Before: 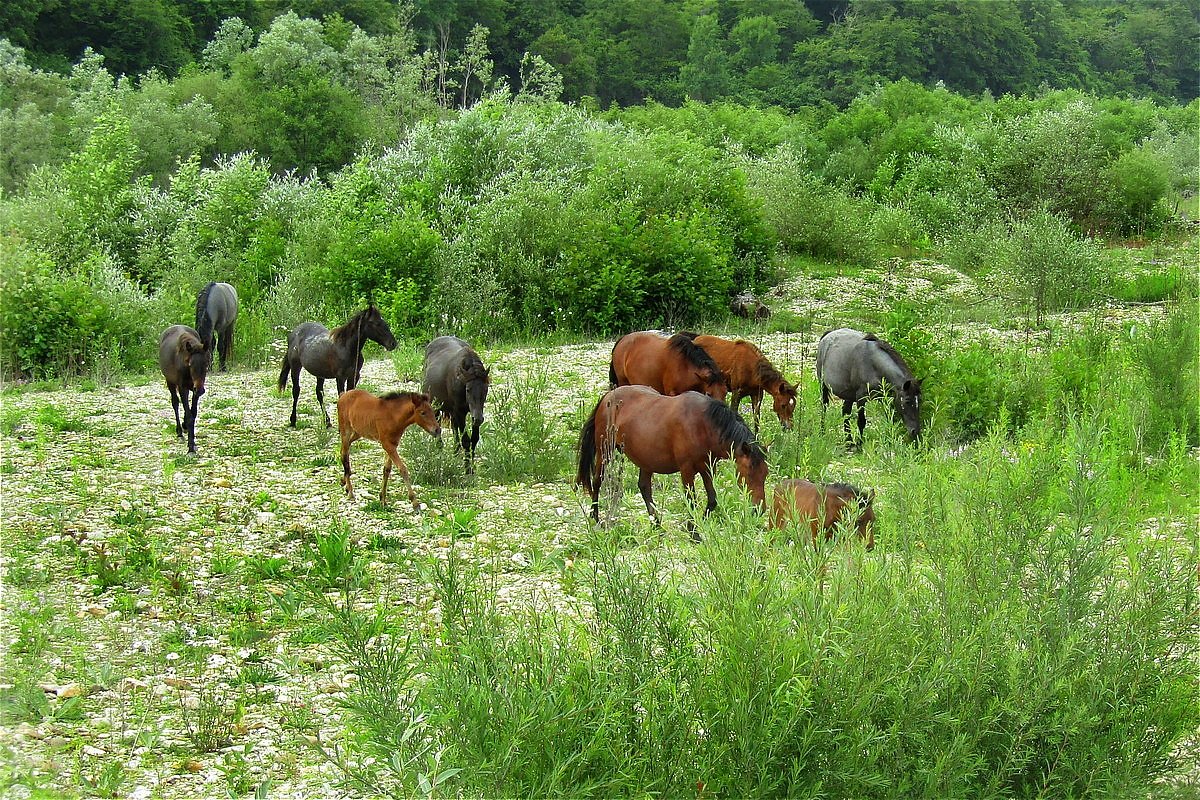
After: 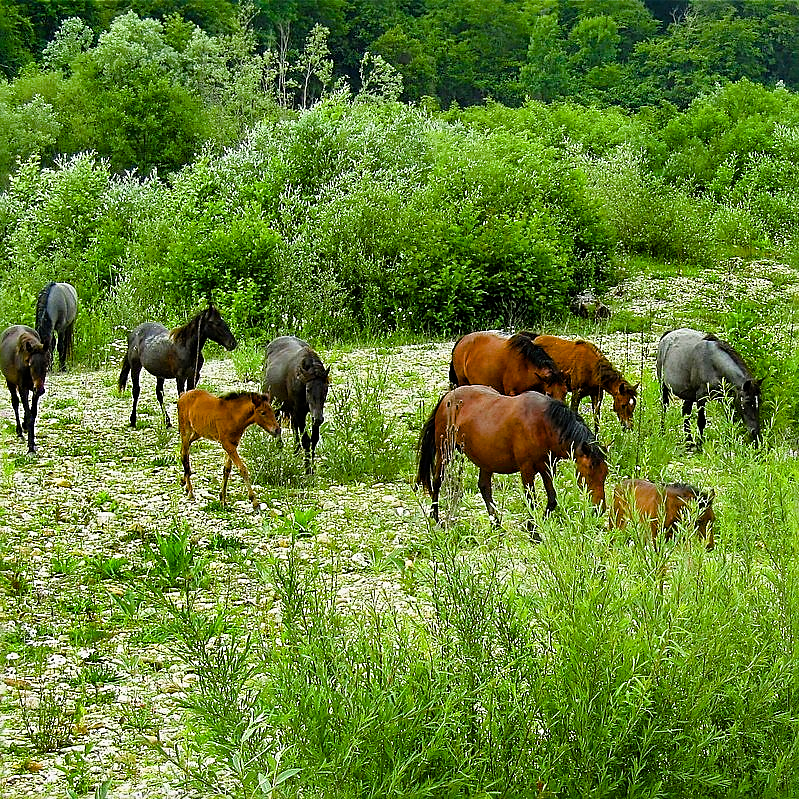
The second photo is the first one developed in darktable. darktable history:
filmic rgb: black relative exposure -12.08 EV, white relative exposure 2.82 EV, target black luminance 0%, hardness 8.09, latitude 70.11%, contrast 1.139, highlights saturation mix 10.61%, shadows ↔ highlights balance -0.391%
shadows and highlights: shadows 33.33, highlights -47.51, compress 49.63%, highlights color adjustment 73.59%, soften with gaussian
crop and rotate: left 13.412%, right 19.948%
color balance rgb: highlights gain › chroma 0.2%, highlights gain › hue 332.99°, linear chroma grading › global chroma 14.886%, perceptual saturation grading › global saturation 19.774%, perceptual saturation grading › highlights -25.798%, perceptual saturation grading › shadows 50.064%
sharpen: on, module defaults
